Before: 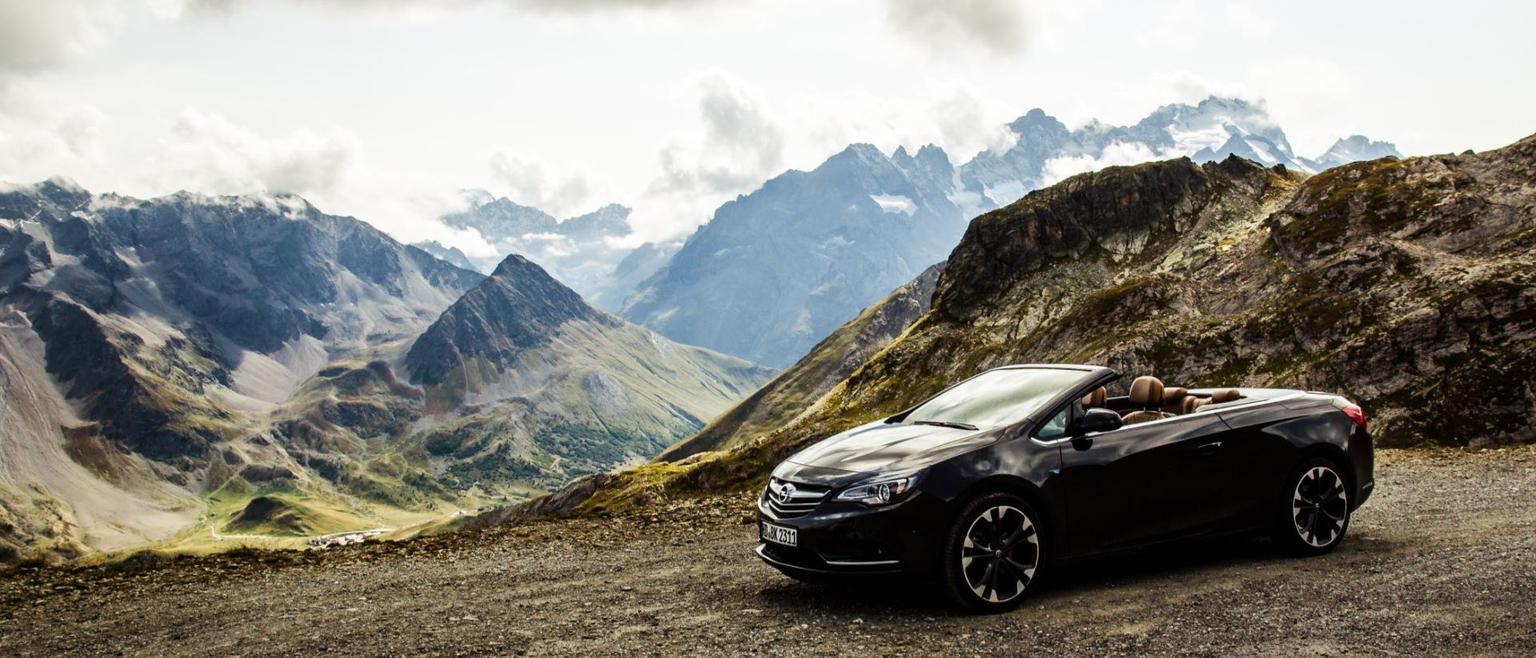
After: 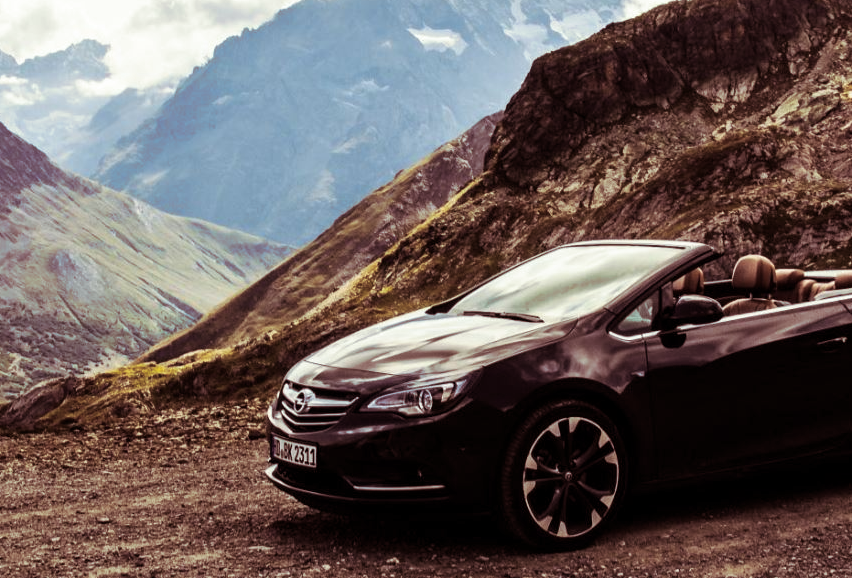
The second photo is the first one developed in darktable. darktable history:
split-toning: shadows › hue 360°
crop: left 35.432%, top 26.233%, right 20.145%, bottom 3.432%
